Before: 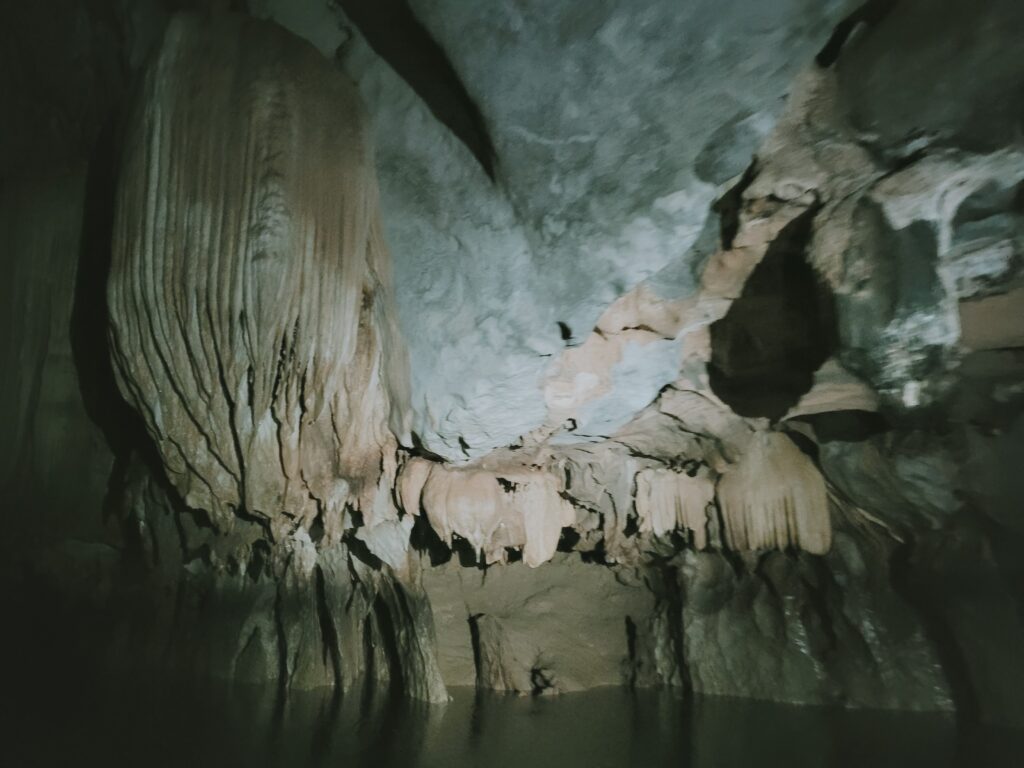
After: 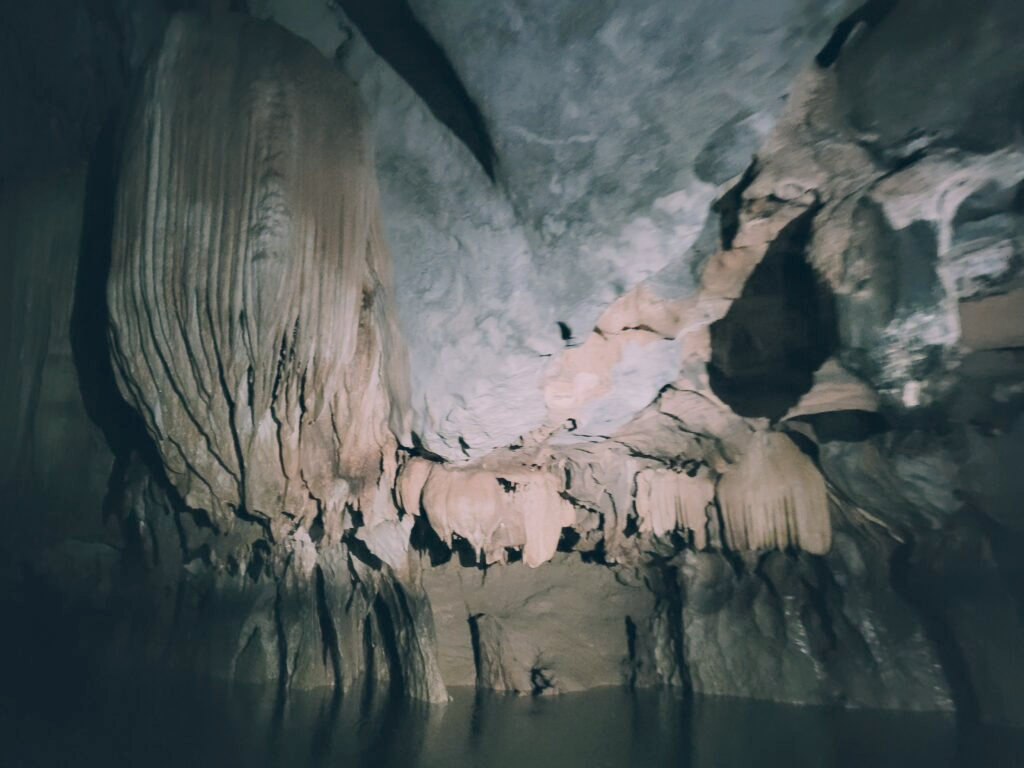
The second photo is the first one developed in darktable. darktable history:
contrast brightness saturation: contrast 0.07, brightness 0.08, saturation 0.18
color correction: highlights a* 14.46, highlights b* 5.85, shadows a* -5.53, shadows b* -15.24, saturation 0.85
